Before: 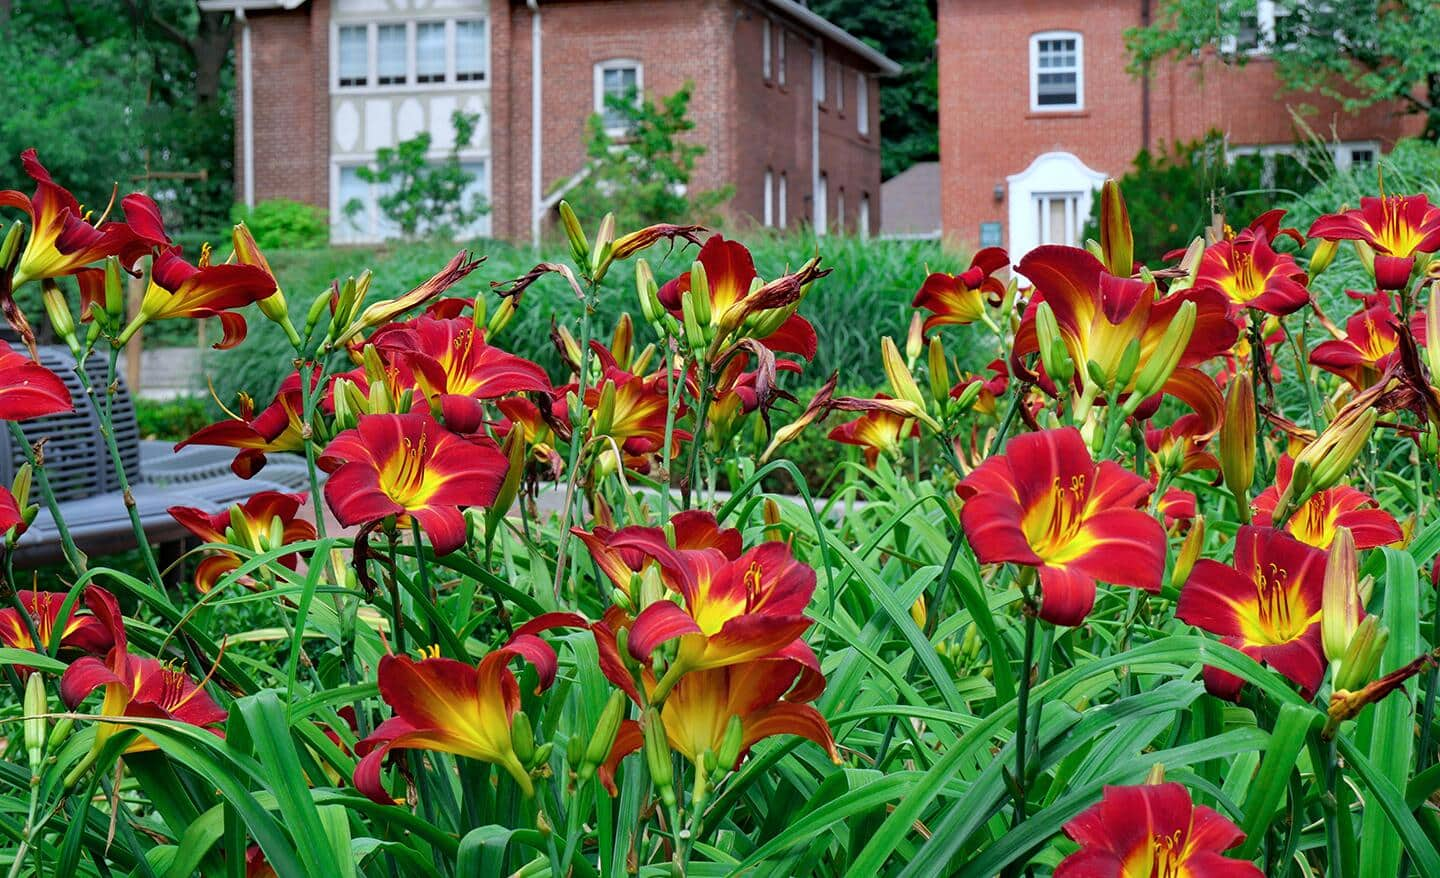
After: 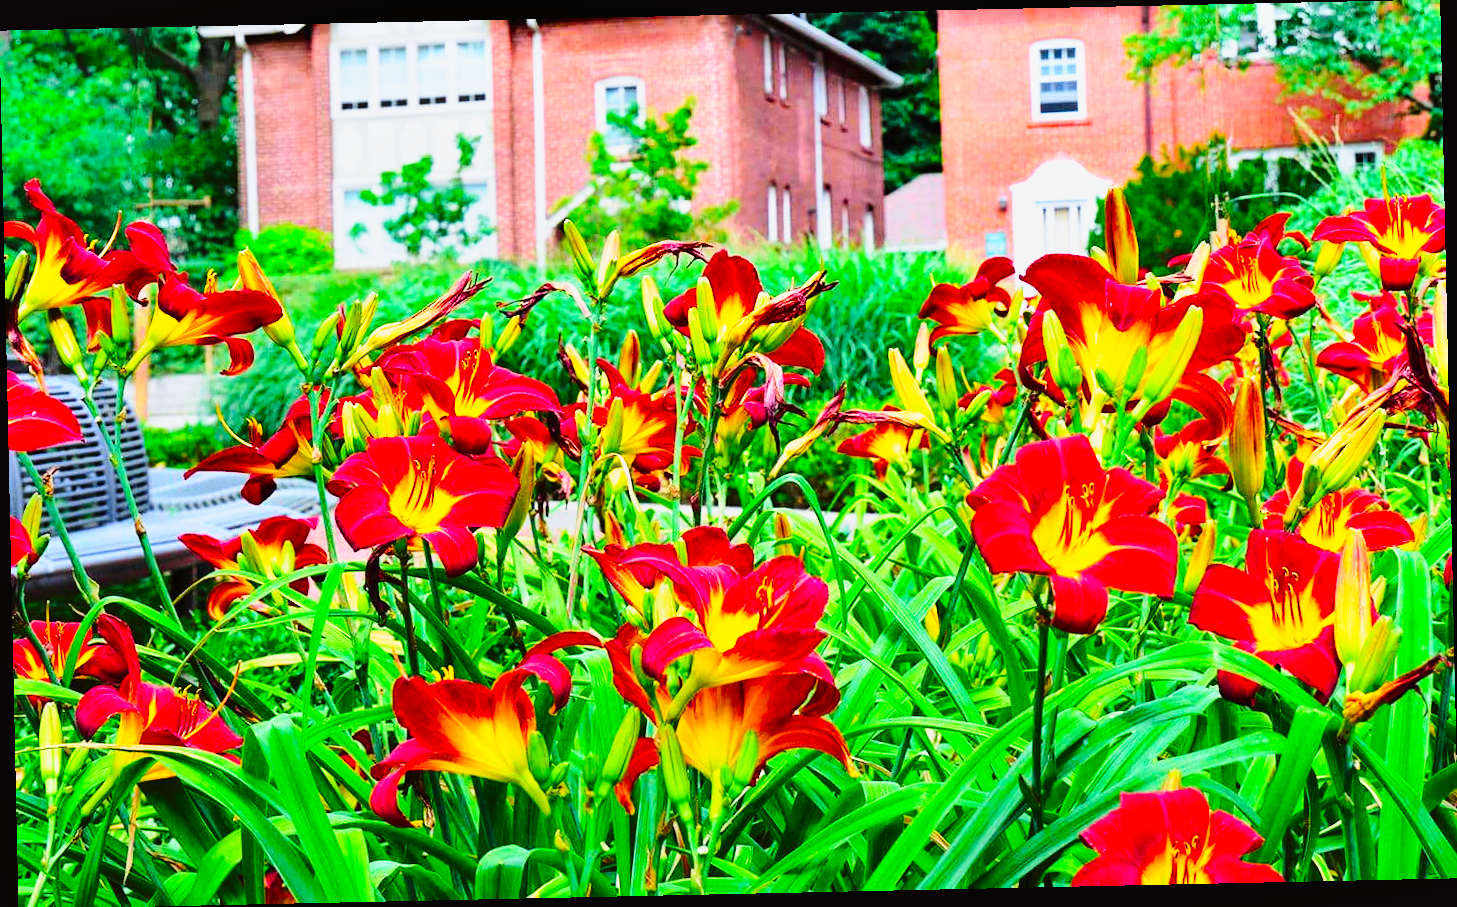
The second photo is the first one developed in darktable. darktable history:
contrast brightness saturation: contrast 0.2, brightness 0.16, saturation 0.22
shadows and highlights: soften with gaussian
rotate and perspective: rotation -1.24°, automatic cropping off
graduated density: rotation -180°, offset 24.95
base curve: curves: ch0 [(0, 0) (0.026, 0.03) (0.109, 0.232) (0.351, 0.748) (0.669, 0.968) (1, 1)], preserve colors none
color balance rgb: perceptual saturation grading › global saturation 20%, global vibrance 20%
tone curve: curves: ch0 [(0, 0.013) (0.036, 0.035) (0.274, 0.288) (0.504, 0.536) (0.844, 0.84) (1, 0.97)]; ch1 [(0, 0) (0.389, 0.403) (0.462, 0.48) (0.499, 0.5) (0.524, 0.529) (0.567, 0.603) (0.626, 0.651) (0.749, 0.781) (1, 1)]; ch2 [(0, 0) (0.464, 0.478) (0.5, 0.501) (0.533, 0.539) (0.599, 0.6) (0.704, 0.732) (1, 1)], color space Lab, independent channels, preserve colors none
